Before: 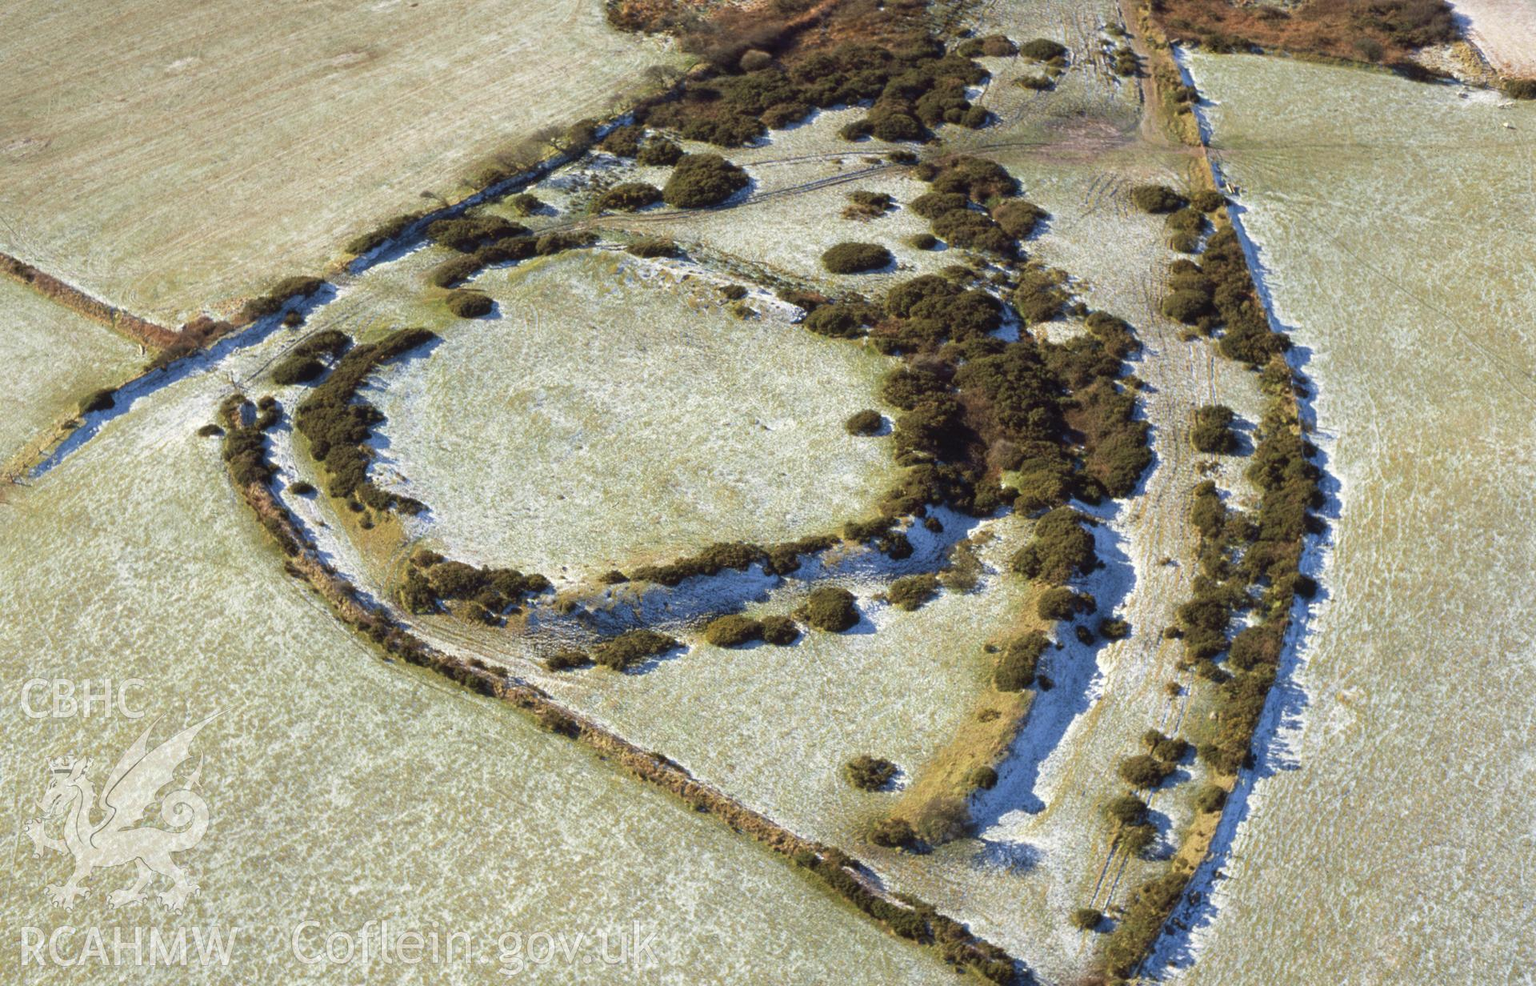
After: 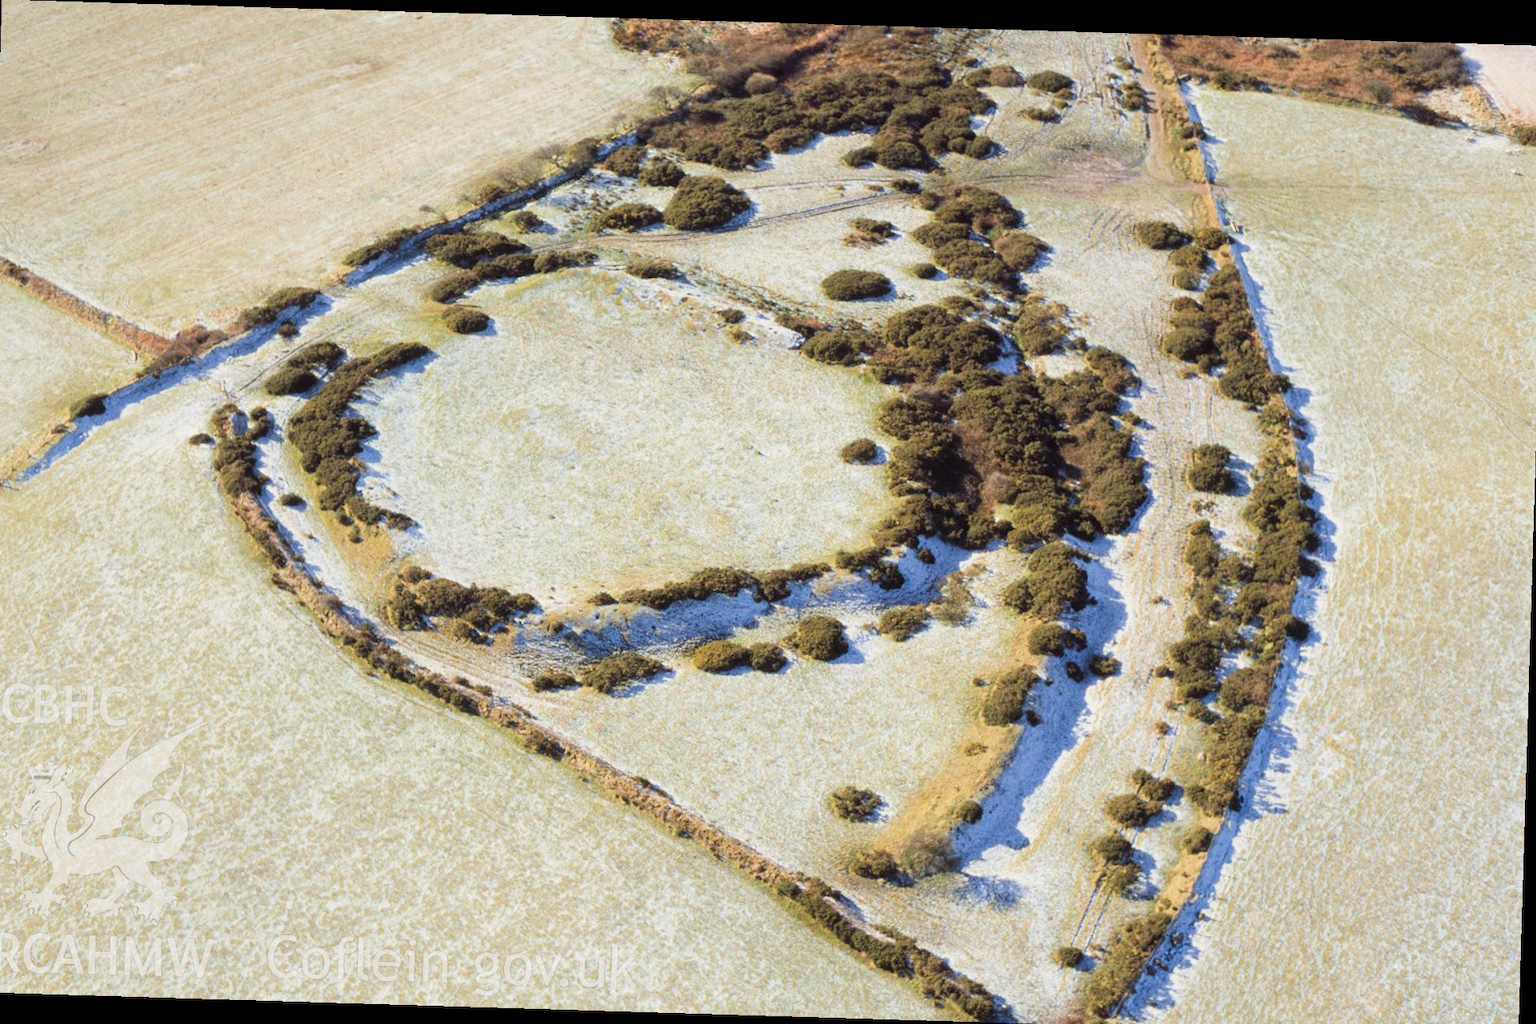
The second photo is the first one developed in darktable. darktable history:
crop and rotate: left 1.774%, right 0.633%, bottom 1.28%
rotate and perspective: rotation 1.72°, automatic cropping off
filmic rgb: black relative exposure -7.65 EV, white relative exposure 4.56 EV, hardness 3.61
exposure: black level correction 0.001, exposure 0.955 EV, compensate exposure bias true, compensate highlight preservation false
